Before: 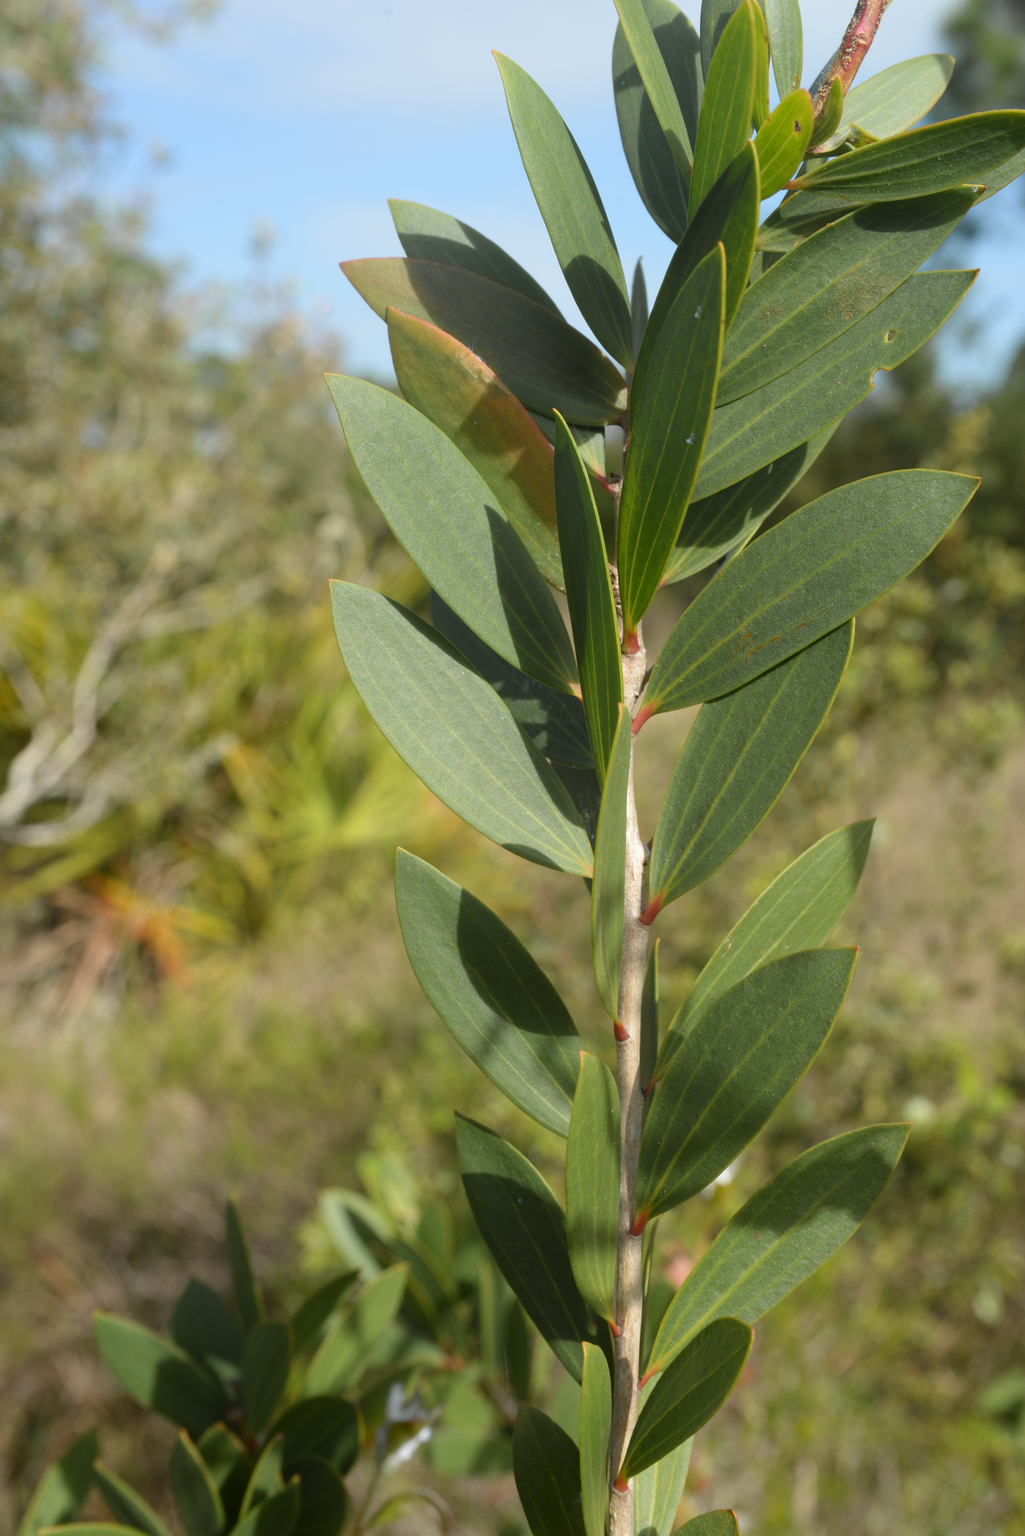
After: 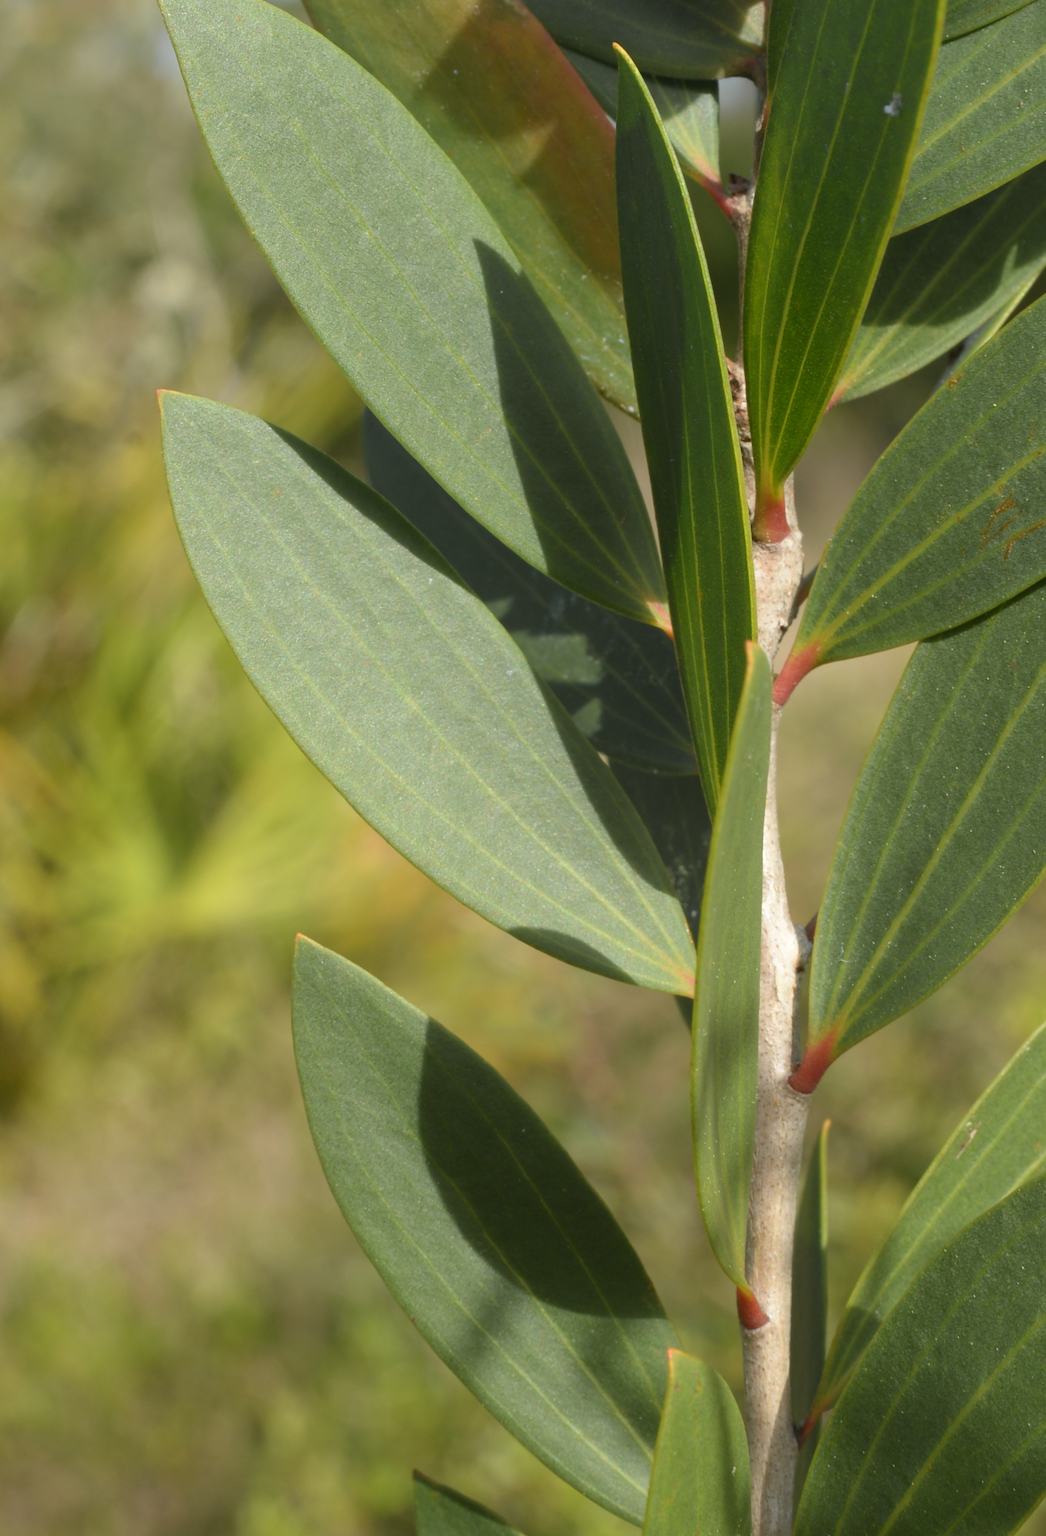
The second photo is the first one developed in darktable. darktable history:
crop: left 24.531%, top 25.218%, right 25.233%, bottom 25.547%
